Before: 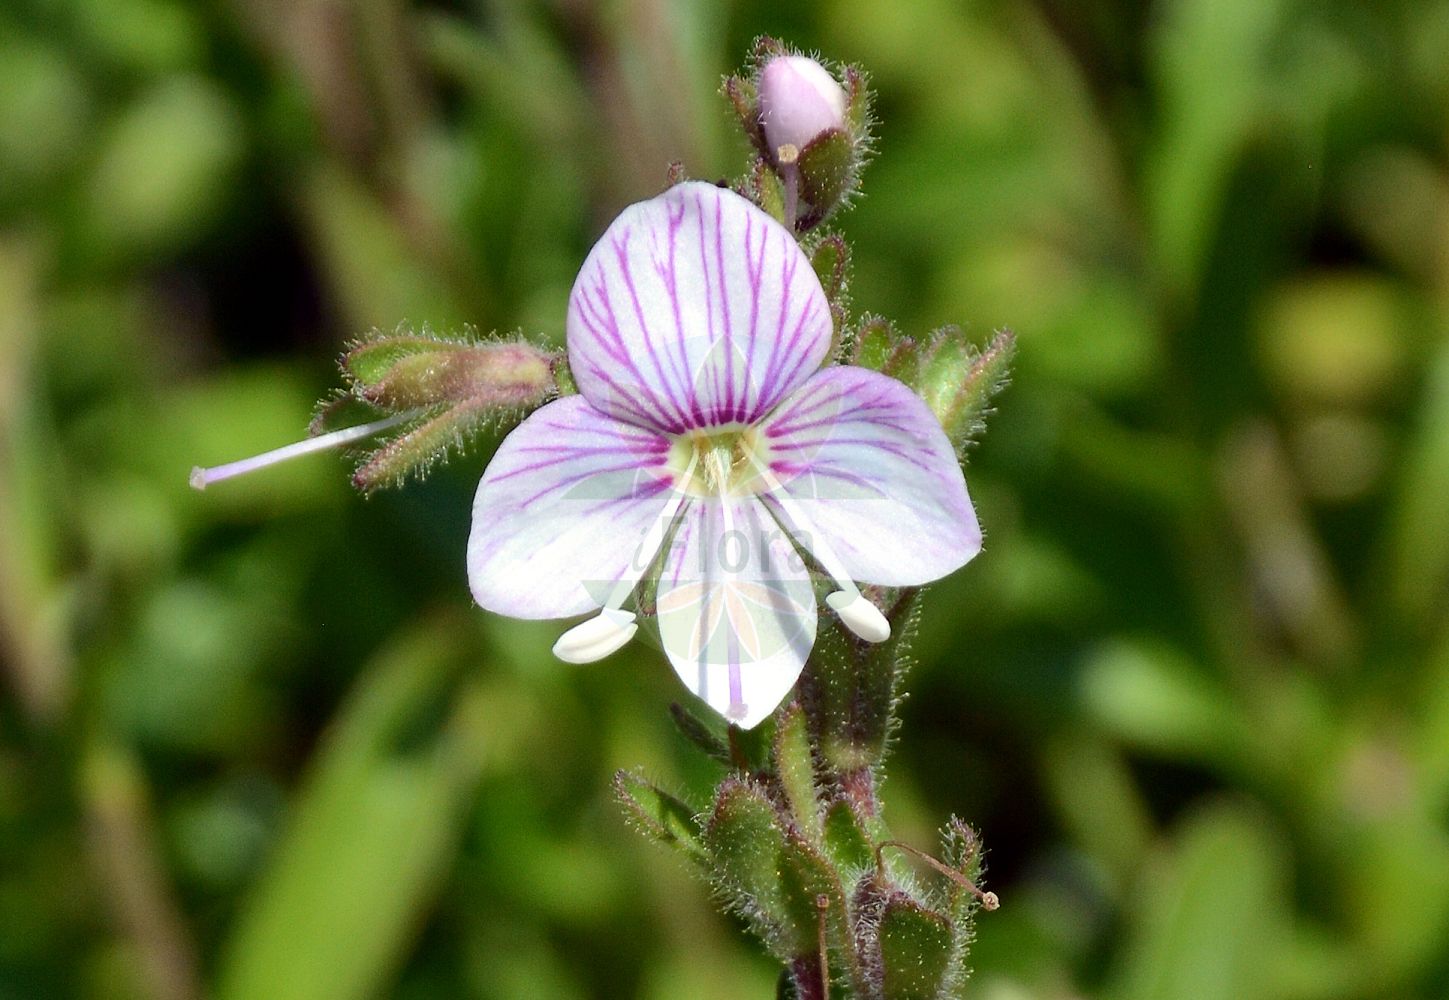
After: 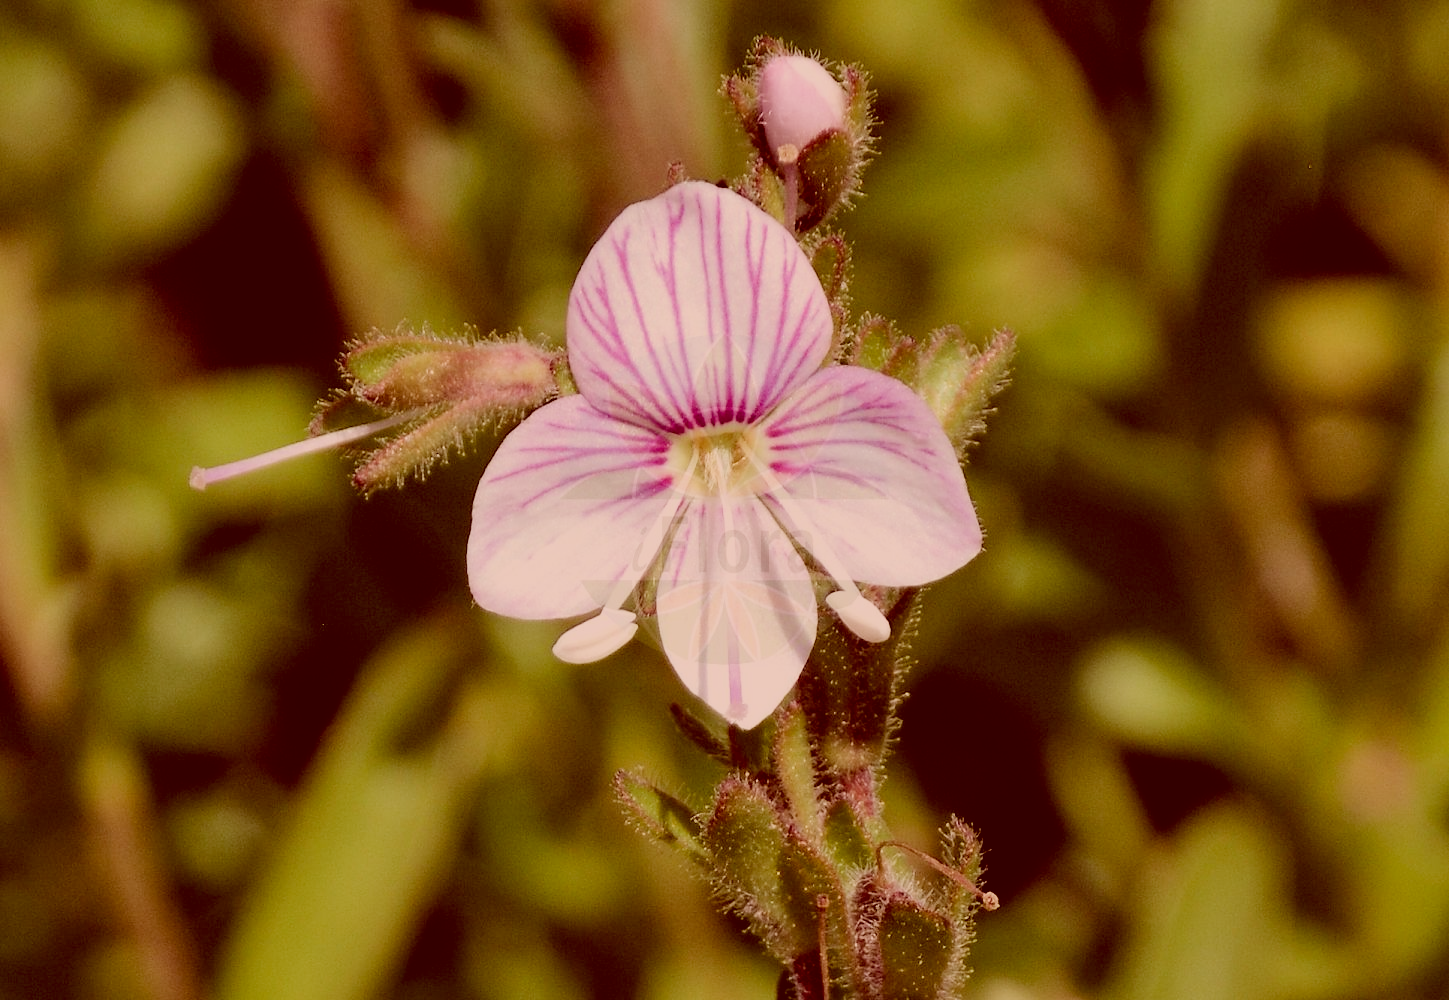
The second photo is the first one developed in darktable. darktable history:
filmic rgb: black relative exposure -8.54 EV, white relative exposure 5.52 EV, hardness 3.39, contrast 1.016
color correction: highlights a* 9.03, highlights b* 8.71, shadows a* 40, shadows b* 40, saturation 0.8
